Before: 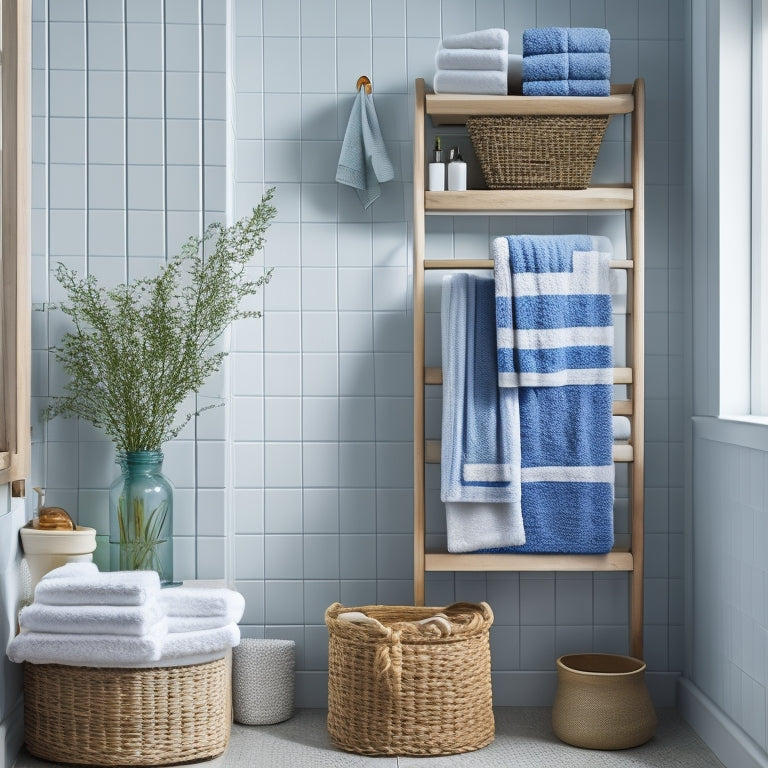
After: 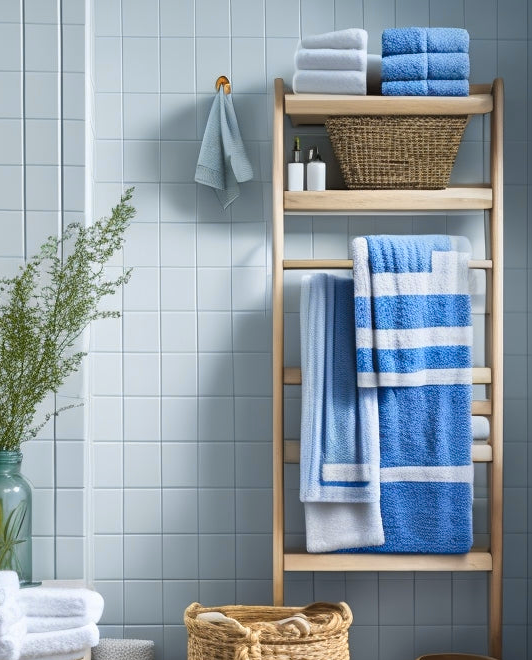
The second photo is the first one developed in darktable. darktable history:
crop: left 18.479%, right 12.2%, bottom 13.971%
color zones: curves: ch0 [(0.099, 0.624) (0.257, 0.596) (0.384, 0.376) (0.529, 0.492) (0.697, 0.564) (0.768, 0.532) (0.908, 0.644)]; ch1 [(0.112, 0.564) (0.254, 0.612) (0.432, 0.676) (0.592, 0.456) (0.743, 0.684) (0.888, 0.536)]; ch2 [(0.25, 0.5) (0.469, 0.36) (0.75, 0.5)]
